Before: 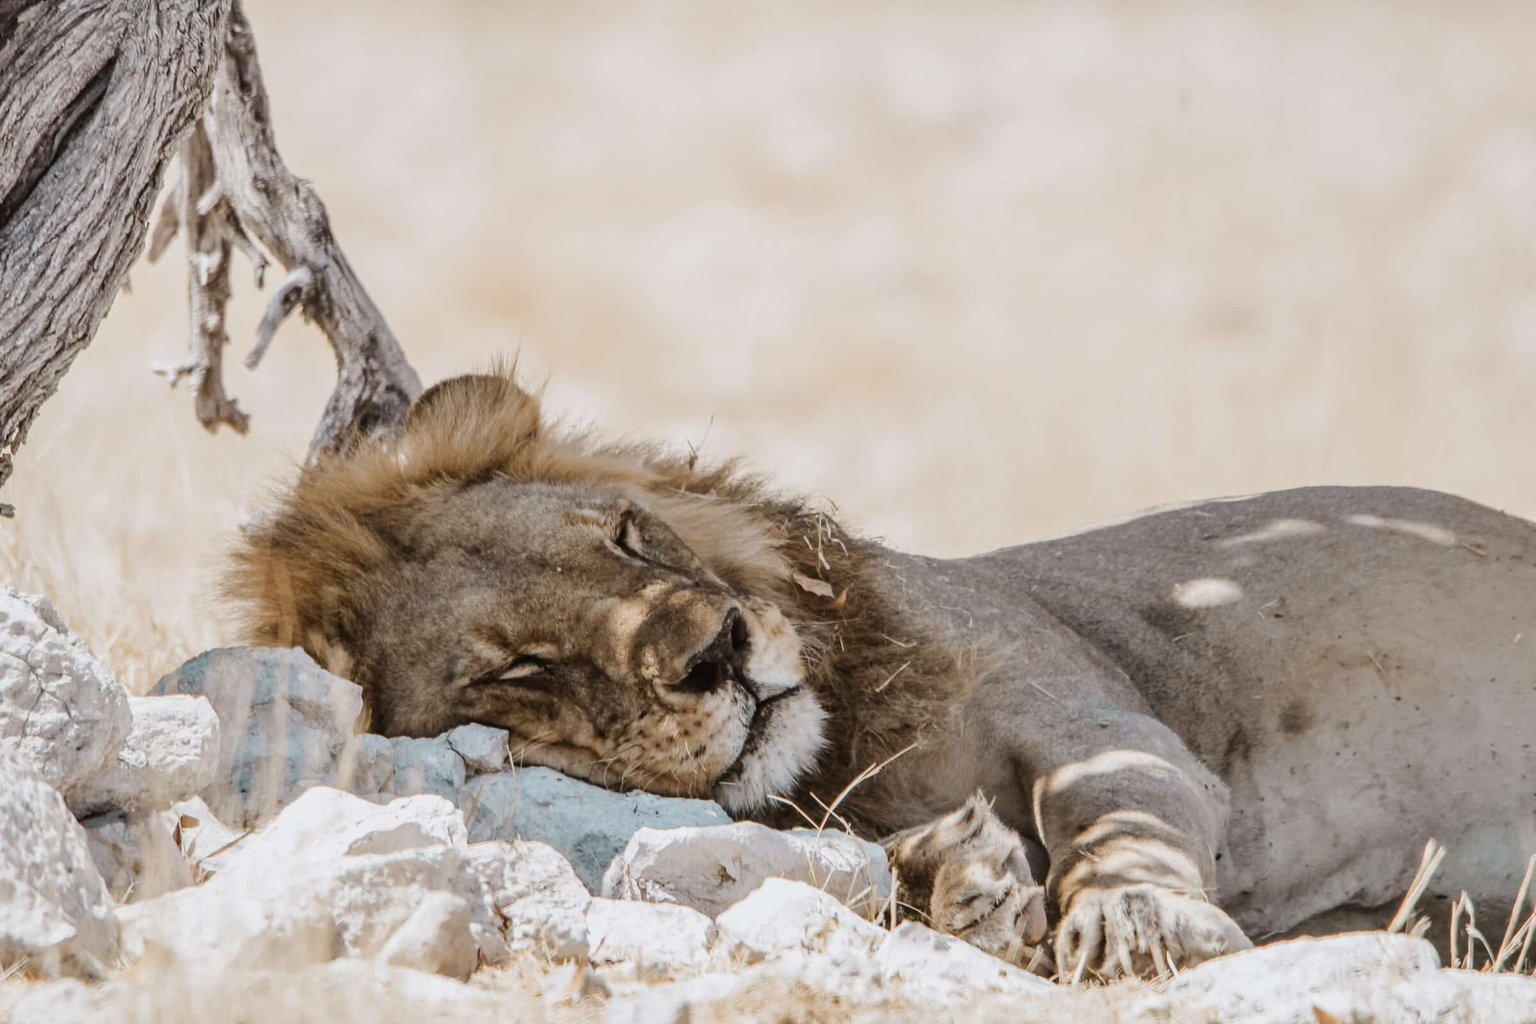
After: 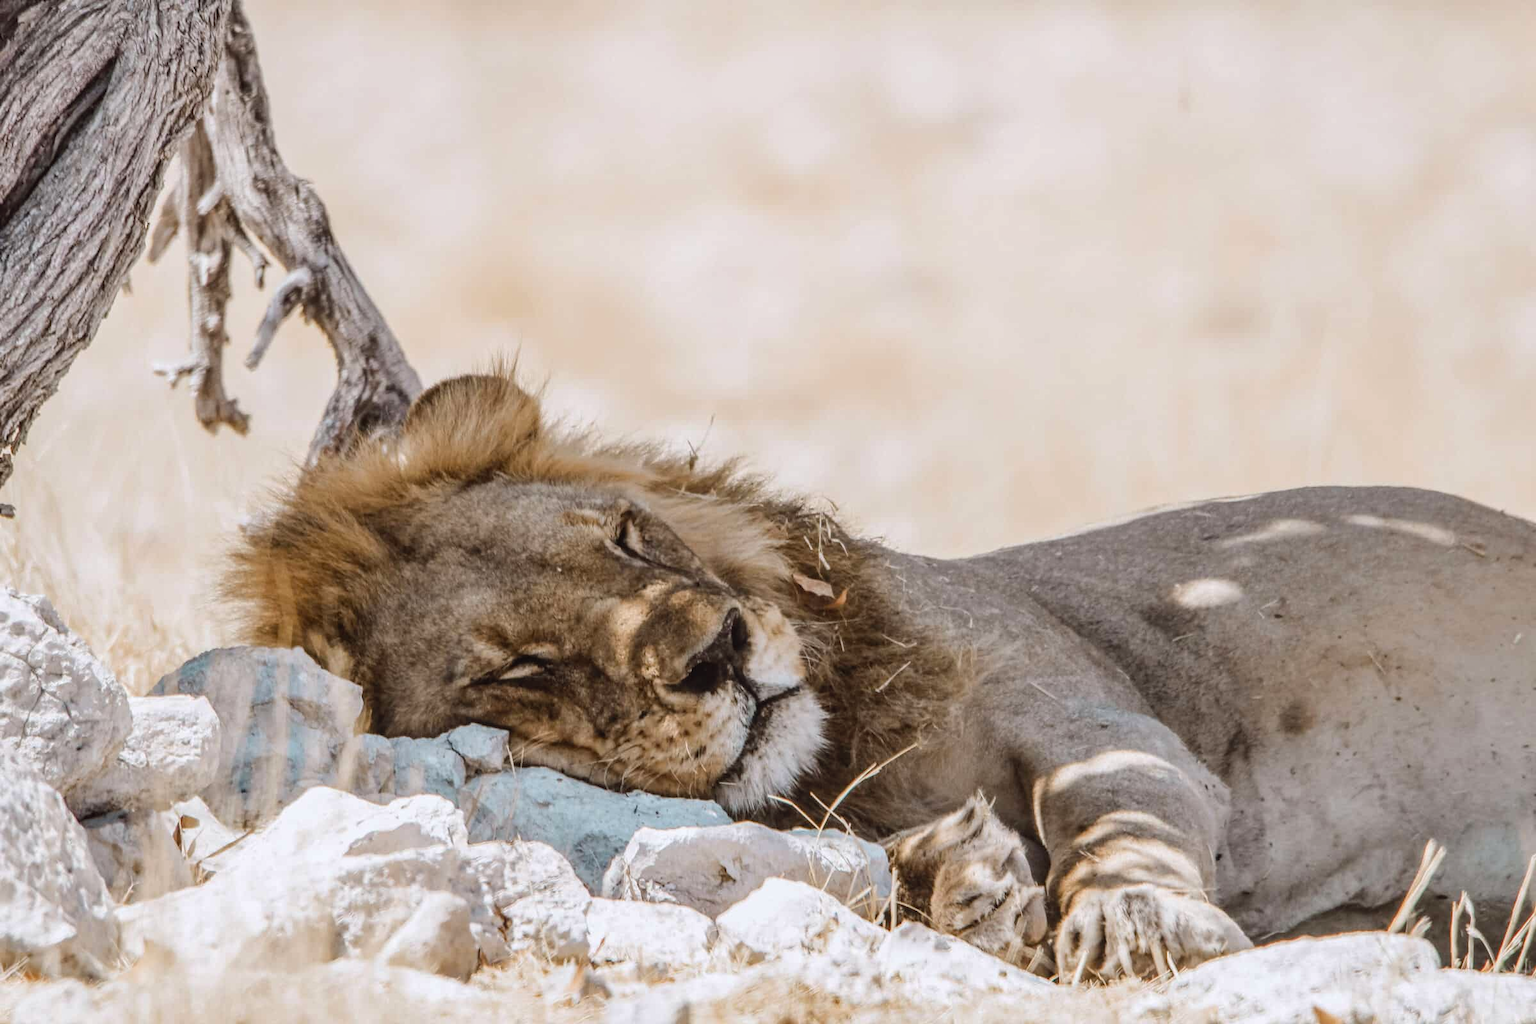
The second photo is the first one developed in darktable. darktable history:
color balance: lift [1, 1, 0.999, 1.001], gamma [1, 1.003, 1.005, 0.995], gain [1, 0.992, 0.988, 1.012], contrast 5%, output saturation 110%
local contrast: detail 110%
